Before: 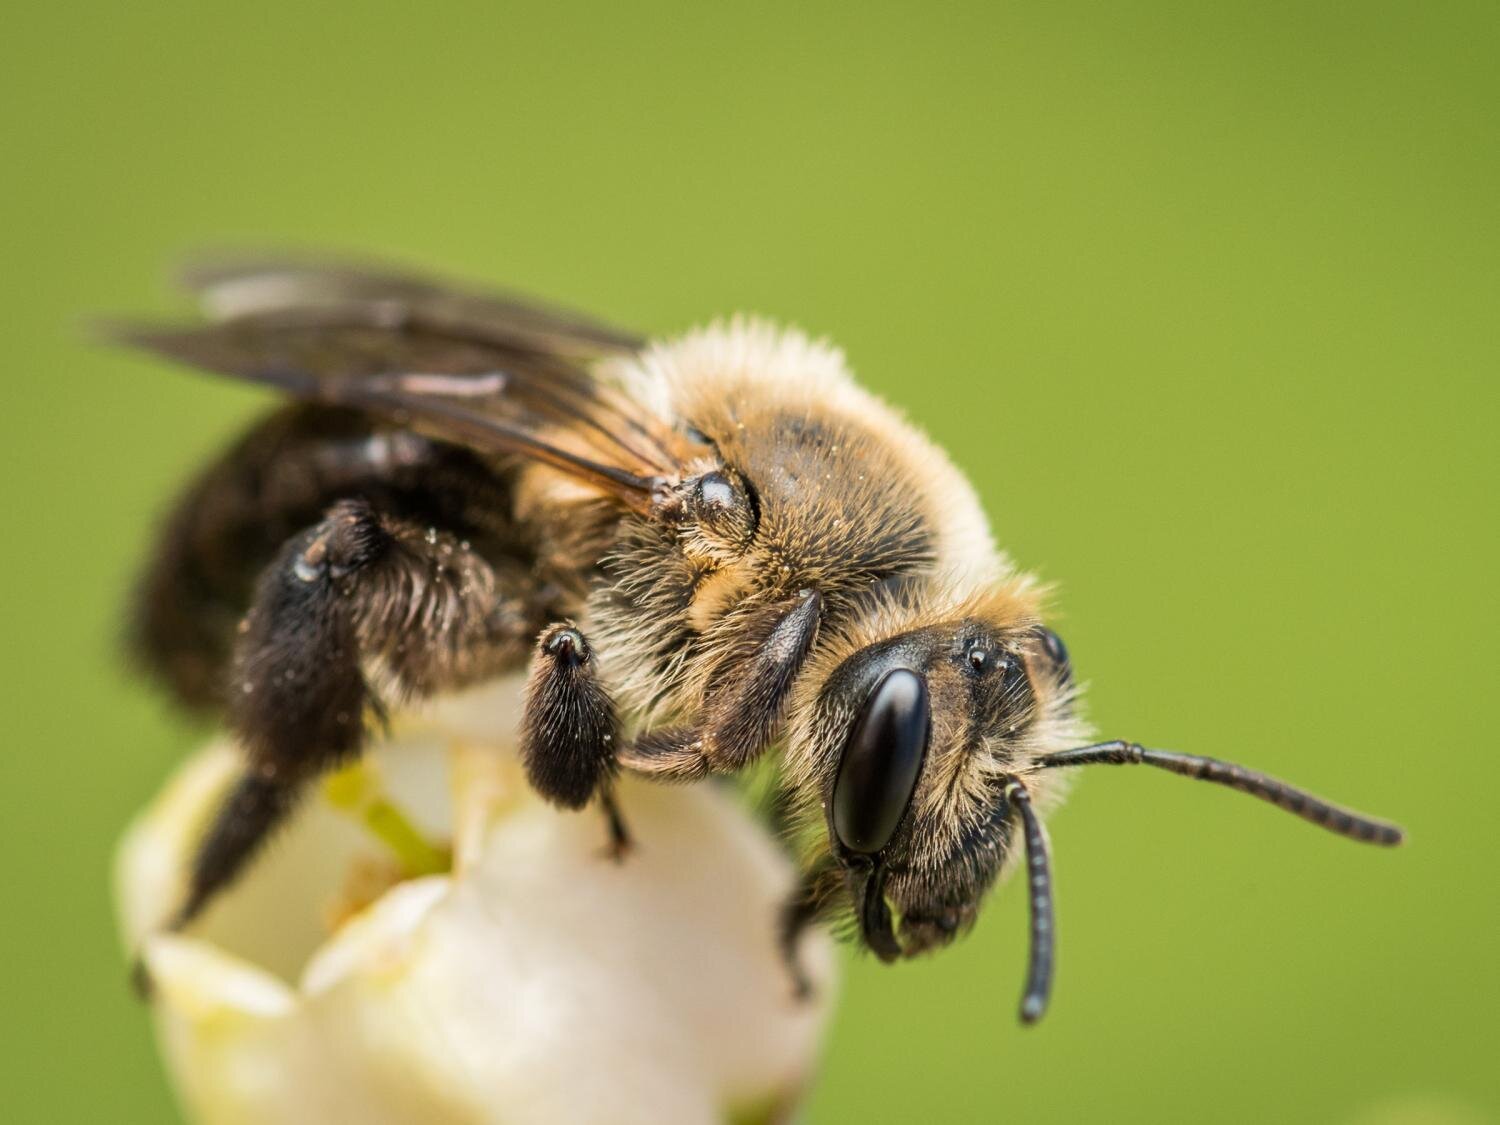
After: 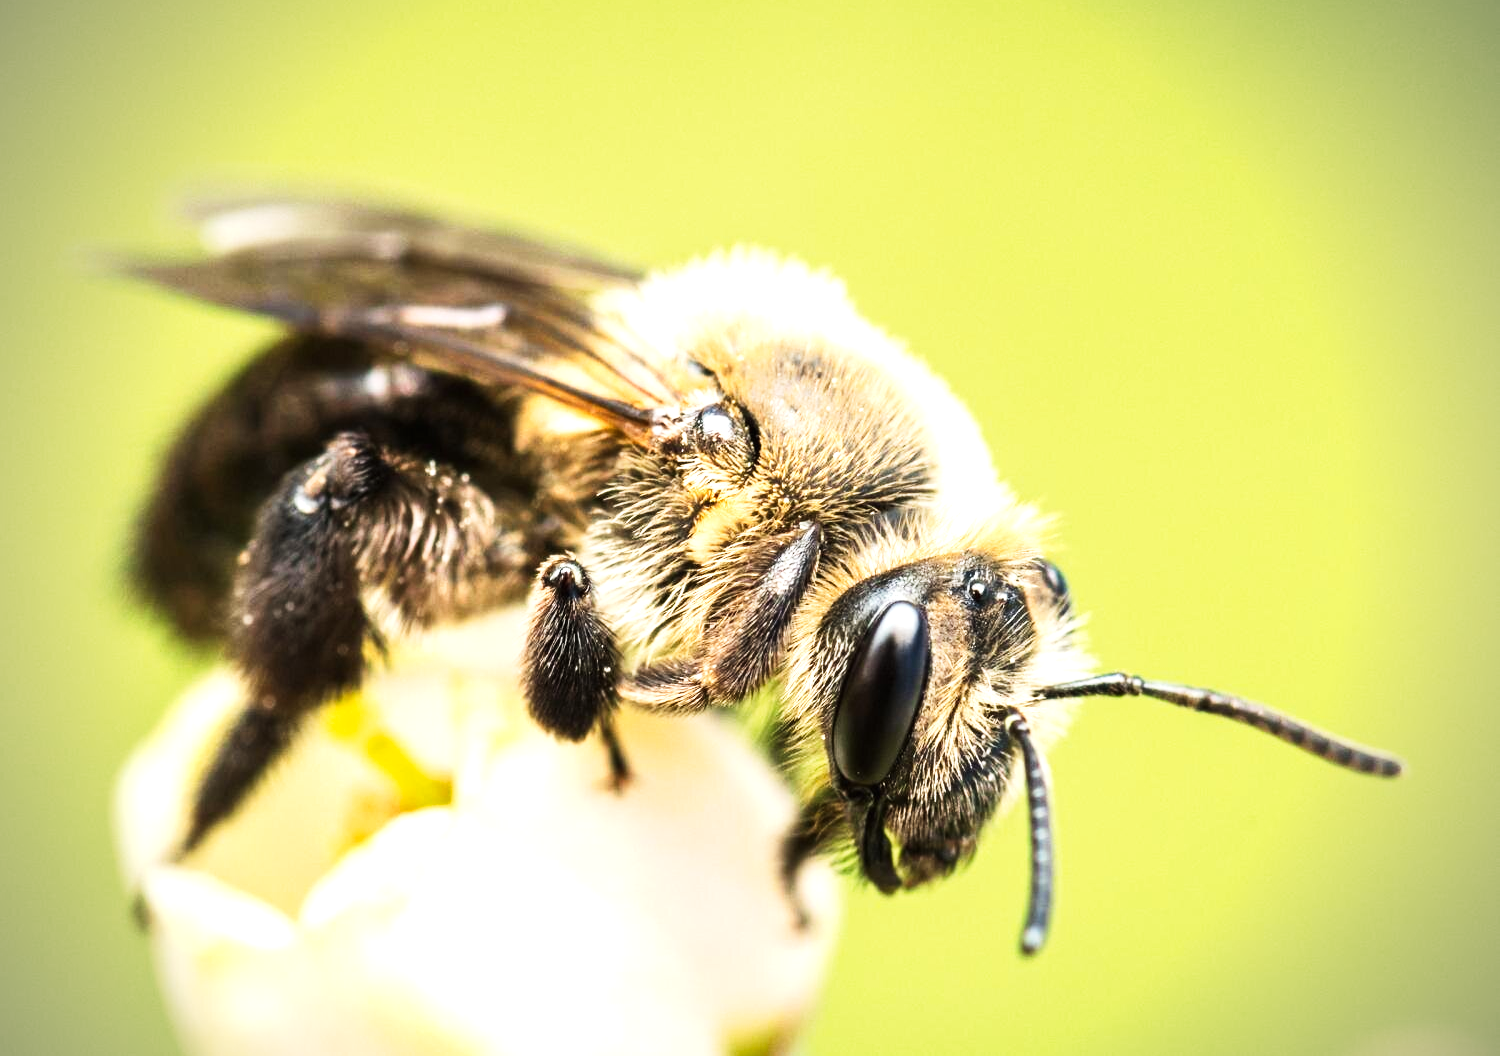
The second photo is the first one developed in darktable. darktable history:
vignetting: fall-off radius 44.75%
crop and rotate: top 6.088%
tone curve: curves: ch0 [(0, 0.003) (0.117, 0.101) (0.257, 0.246) (0.408, 0.432) (0.632, 0.716) (0.795, 0.884) (1, 1)]; ch1 [(0, 0) (0.227, 0.197) (0.405, 0.421) (0.501, 0.501) (0.522, 0.526) (0.546, 0.564) (0.589, 0.602) (0.696, 0.761) (0.976, 0.992)]; ch2 [(0, 0) (0.208, 0.176) (0.377, 0.38) (0.5, 0.5) (0.537, 0.534) (0.571, 0.577) (0.627, 0.64) (0.698, 0.76) (1, 1)], preserve colors none
exposure: black level correction 0, exposure 0.694 EV, compensate exposure bias true, compensate highlight preservation false
tone equalizer: -8 EV -0.396 EV, -7 EV -0.388 EV, -6 EV -0.301 EV, -5 EV -0.247 EV, -3 EV 0.251 EV, -2 EV 0.339 EV, -1 EV 0.386 EV, +0 EV 0.439 EV, edges refinement/feathering 500, mask exposure compensation -1.57 EV, preserve details no
